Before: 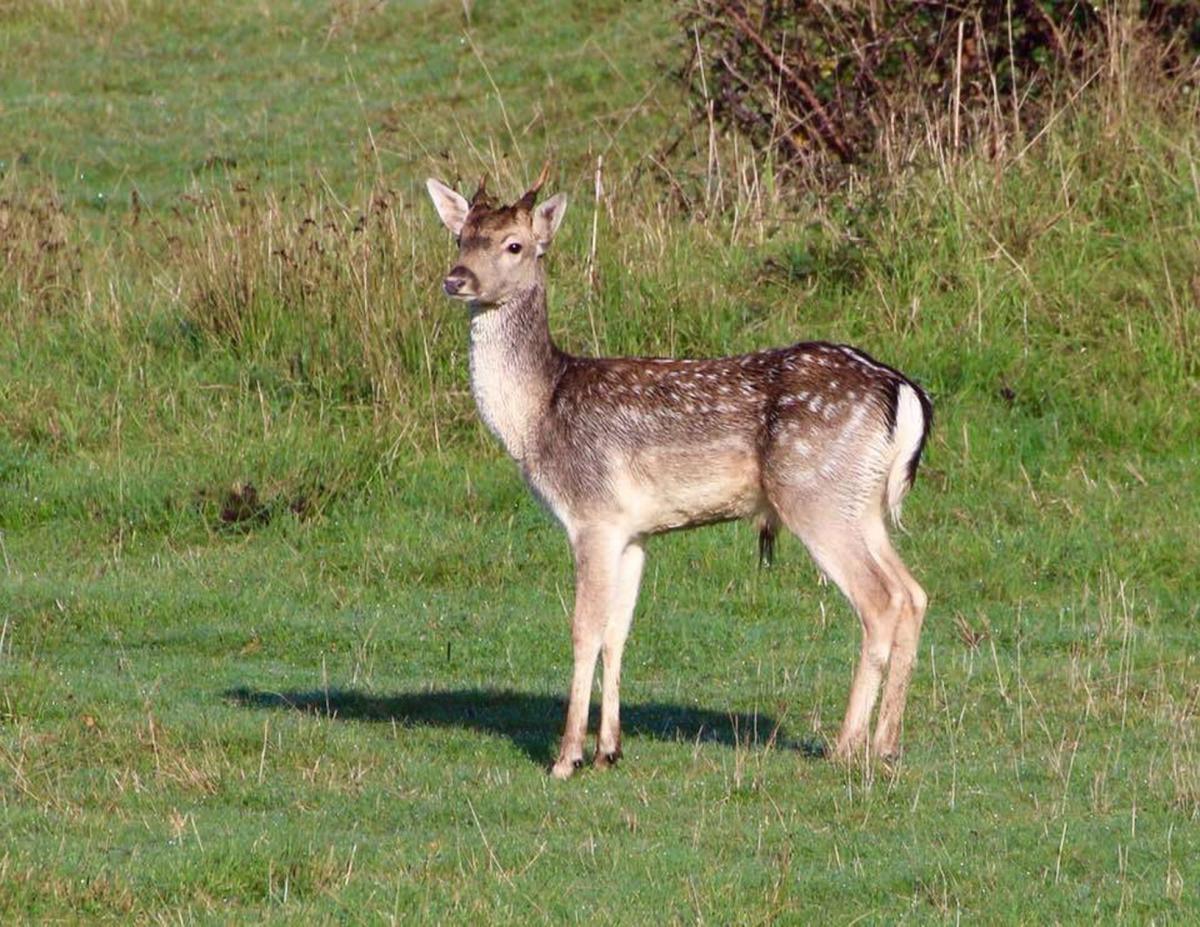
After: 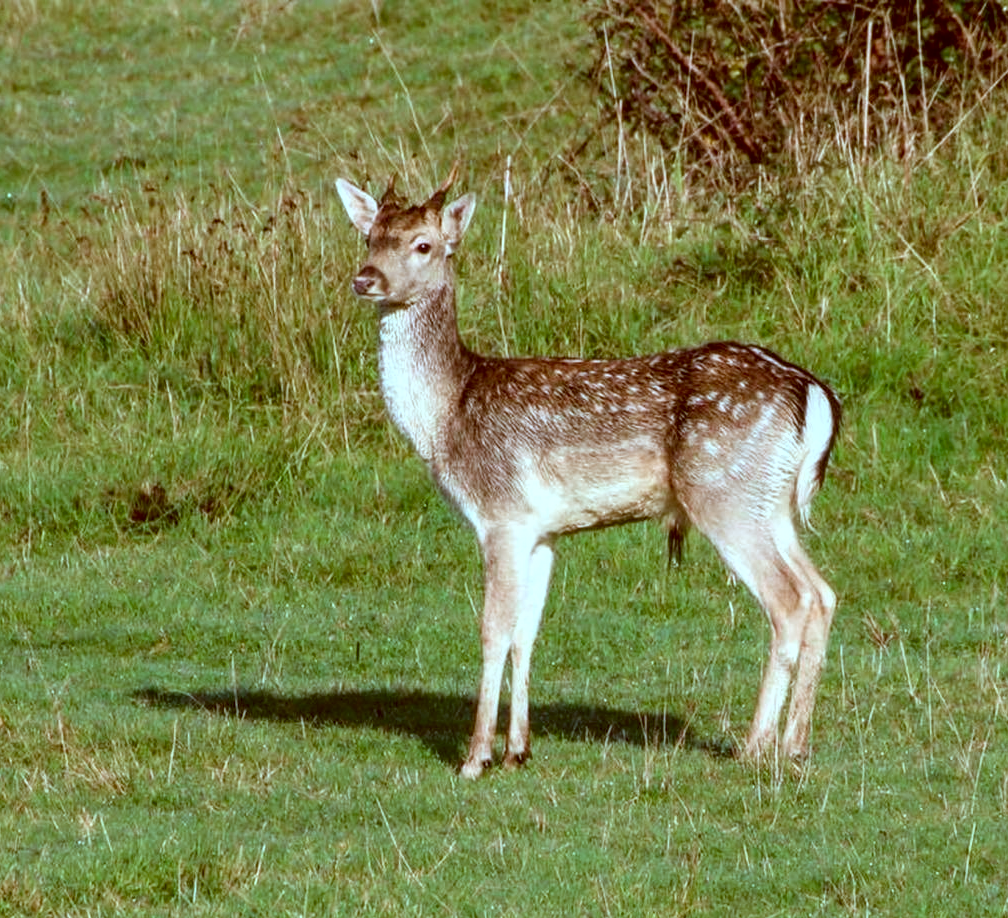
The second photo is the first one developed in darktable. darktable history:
crop: left 7.598%, right 7.873%
local contrast: detail 130%
color correction: highlights a* -14.62, highlights b* -16.22, shadows a* 10.12, shadows b* 29.4
